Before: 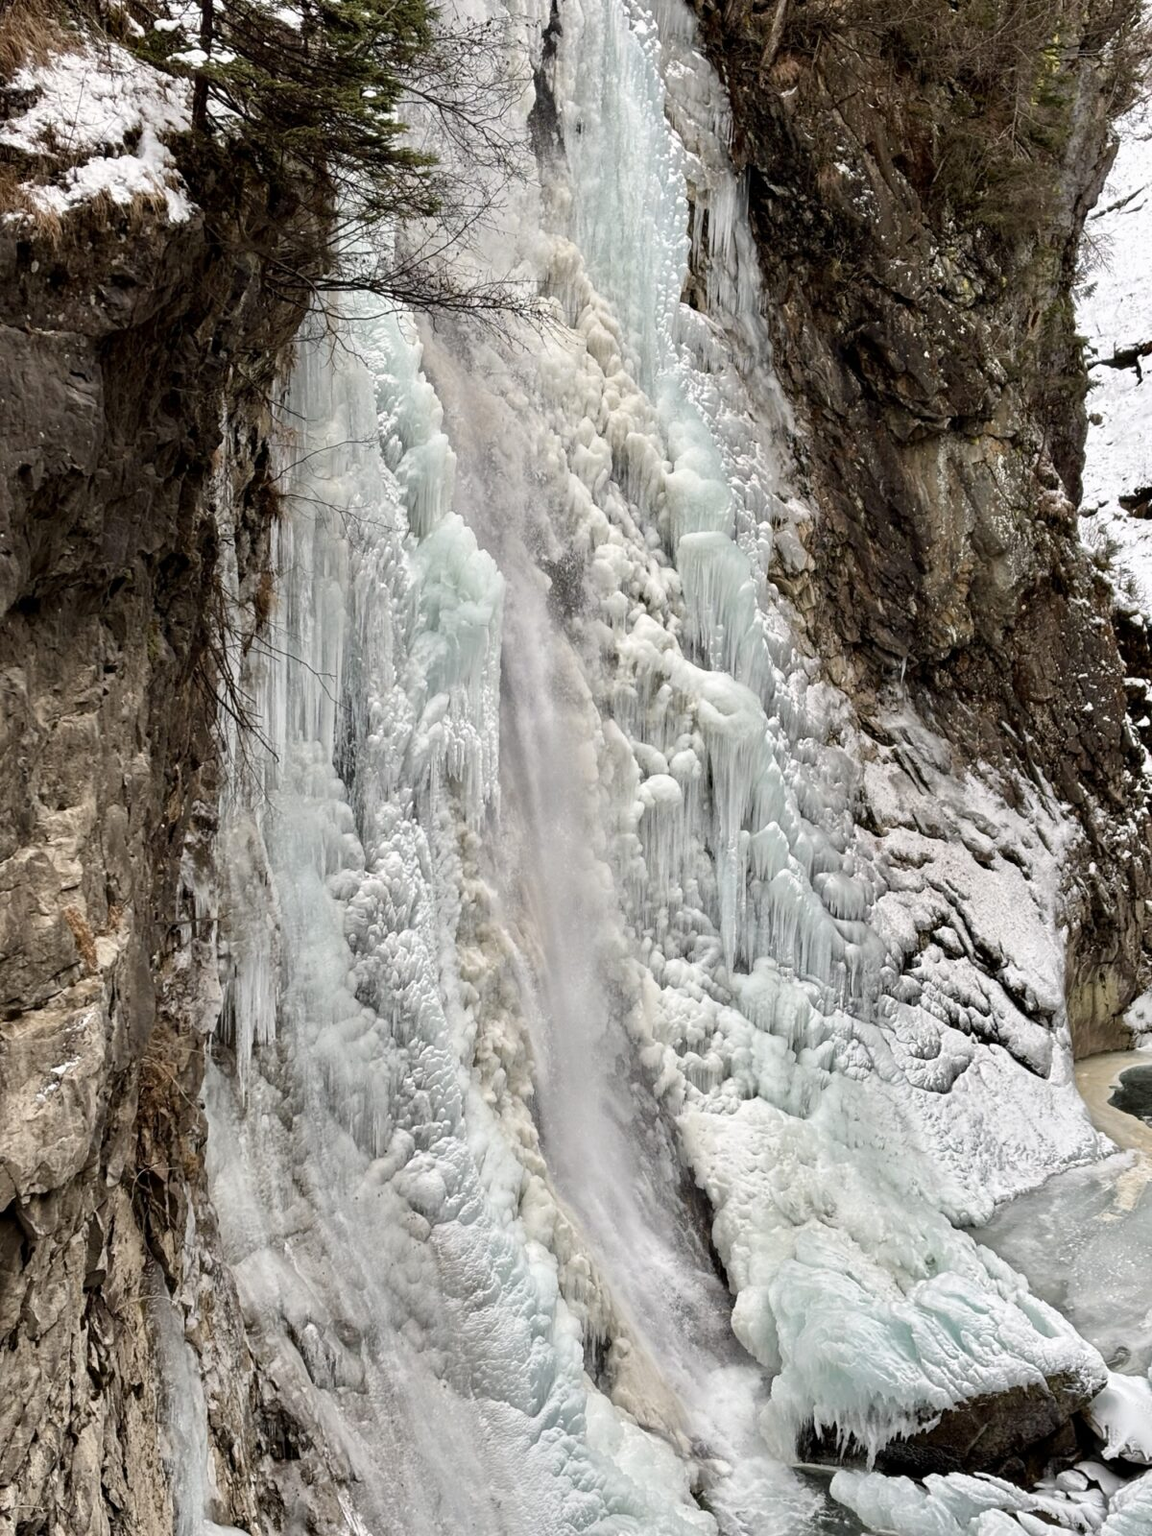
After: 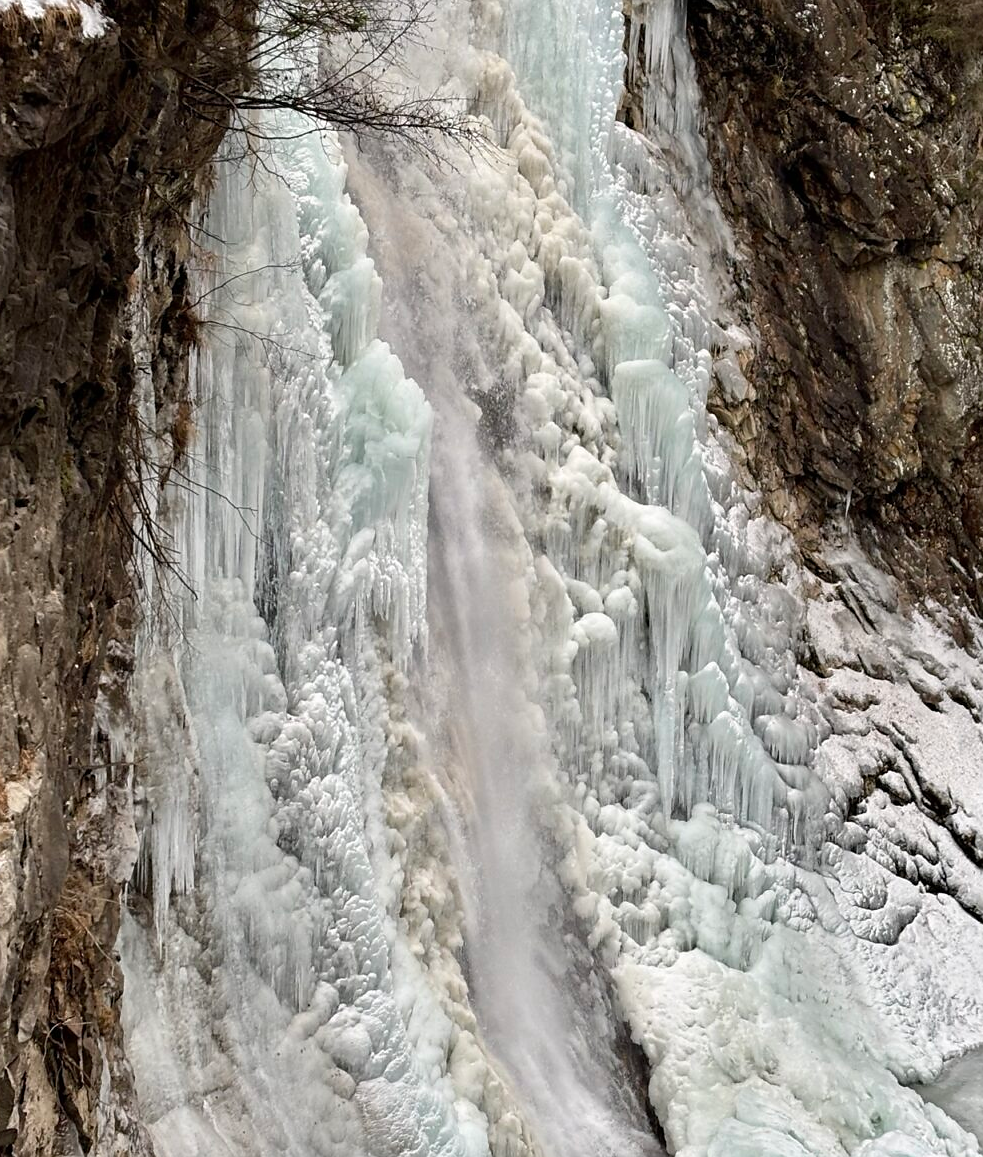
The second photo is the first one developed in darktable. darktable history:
crop: left 7.807%, top 12.164%, right 10.254%, bottom 15.473%
sharpen: radius 1.015, threshold 1.109
